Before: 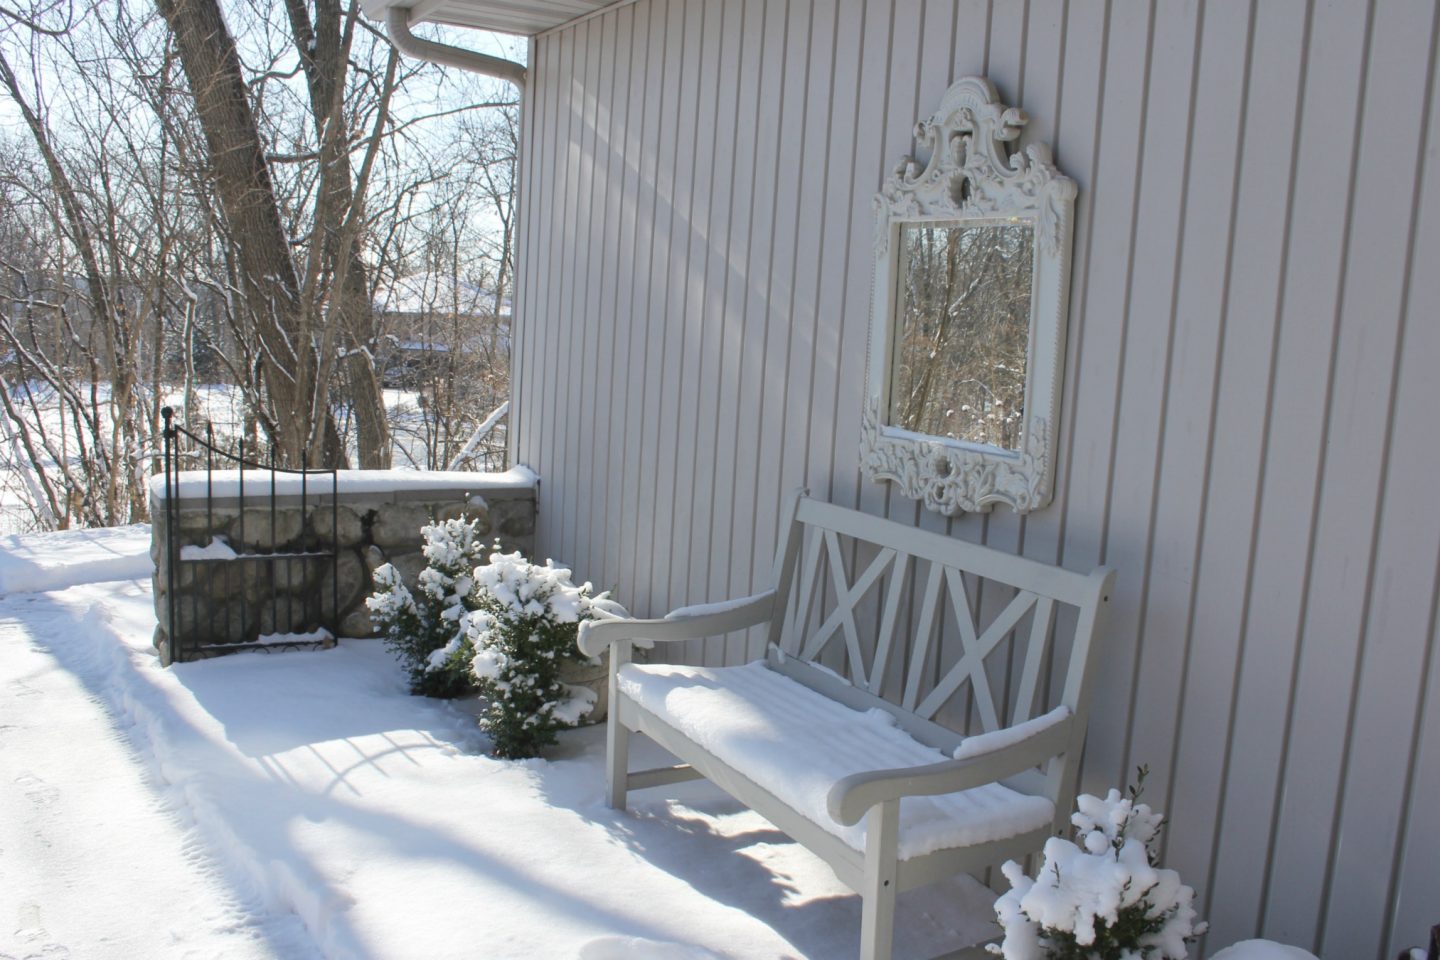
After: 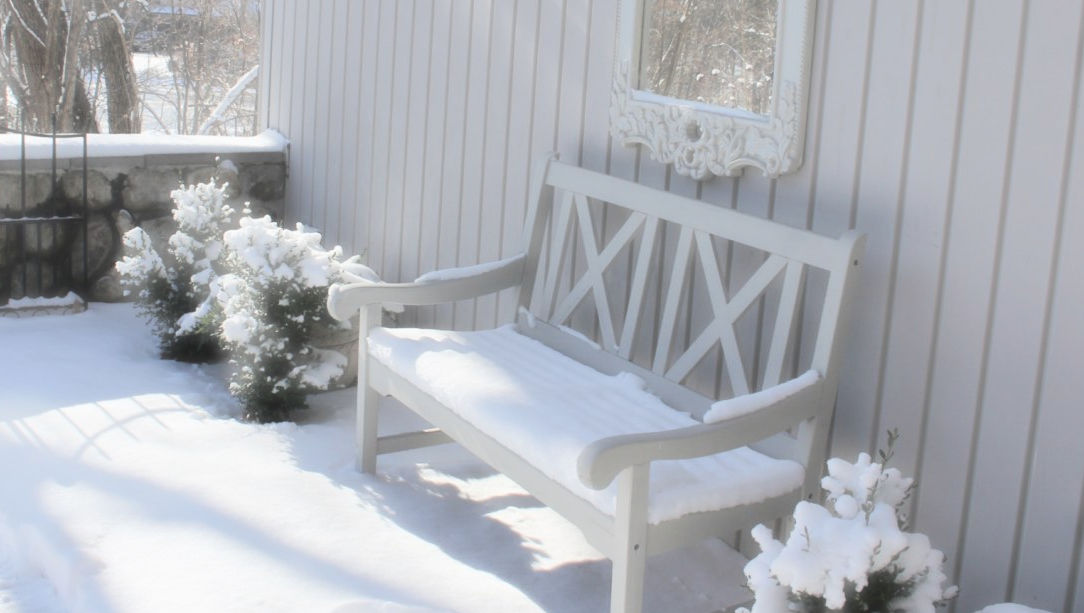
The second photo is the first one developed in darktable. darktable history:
haze removal: strength -0.894, distance 0.229, compatibility mode true, adaptive false
tone curve: curves: ch0 [(0, 0) (0.126, 0.061) (0.338, 0.285) (0.494, 0.518) (0.703, 0.762) (1, 1)]; ch1 [(0, 0) (0.364, 0.322) (0.443, 0.441) (0.5, 0.501) (0.55, 0.578) (1, 1)]; ch2 [(0, 0) (0.44, 0.424) (0.501, 0.499) (0.557, 0.564) (0.613, 0.682) (0.707, 0.746) (1, 1)], color space Lab, independent channels, preserve colors none
crop and rotate: left 17.363%, top 35.005%, right 7.312%, bottom 1.05%
shadows and highlights: shadows 25.53, highlights -23.37
